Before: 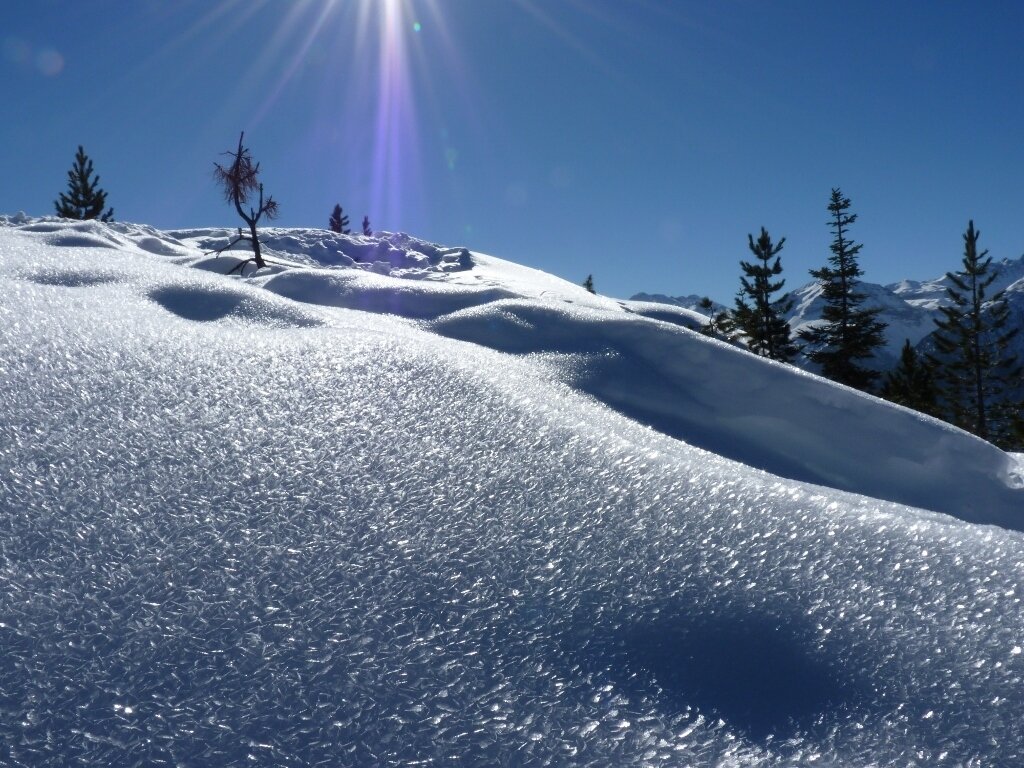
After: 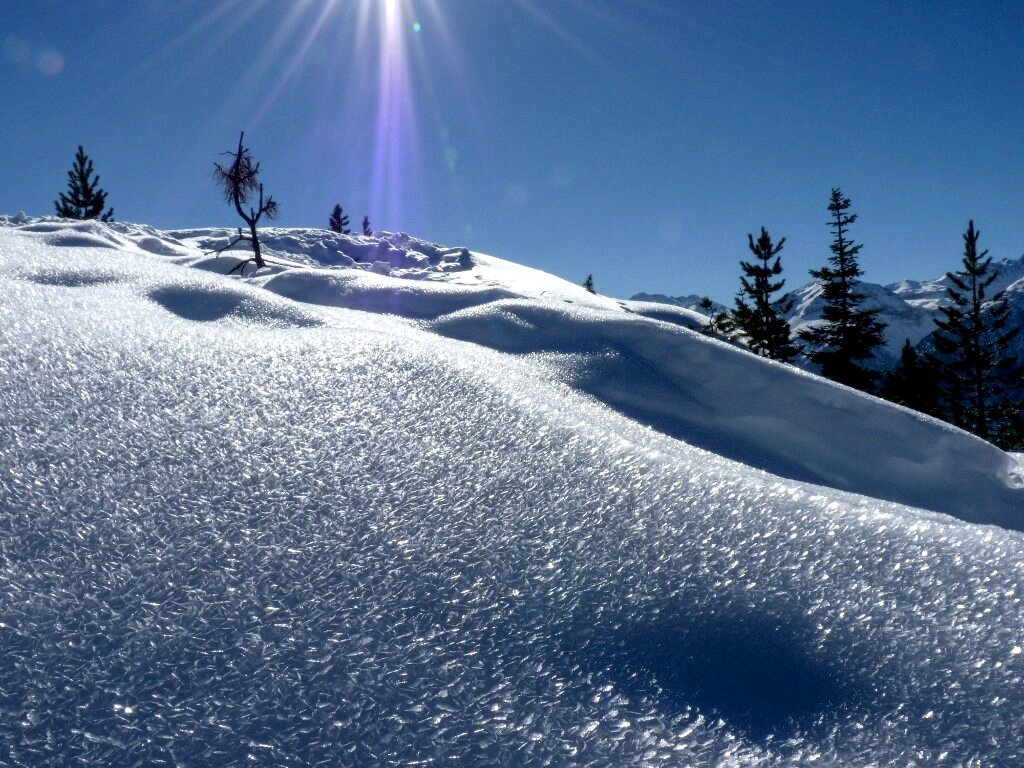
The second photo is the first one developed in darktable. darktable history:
exposure: black level correction 0.007, exposure 0.093 EV, compensate highlight preservation false
local contrast: on, module defaults
